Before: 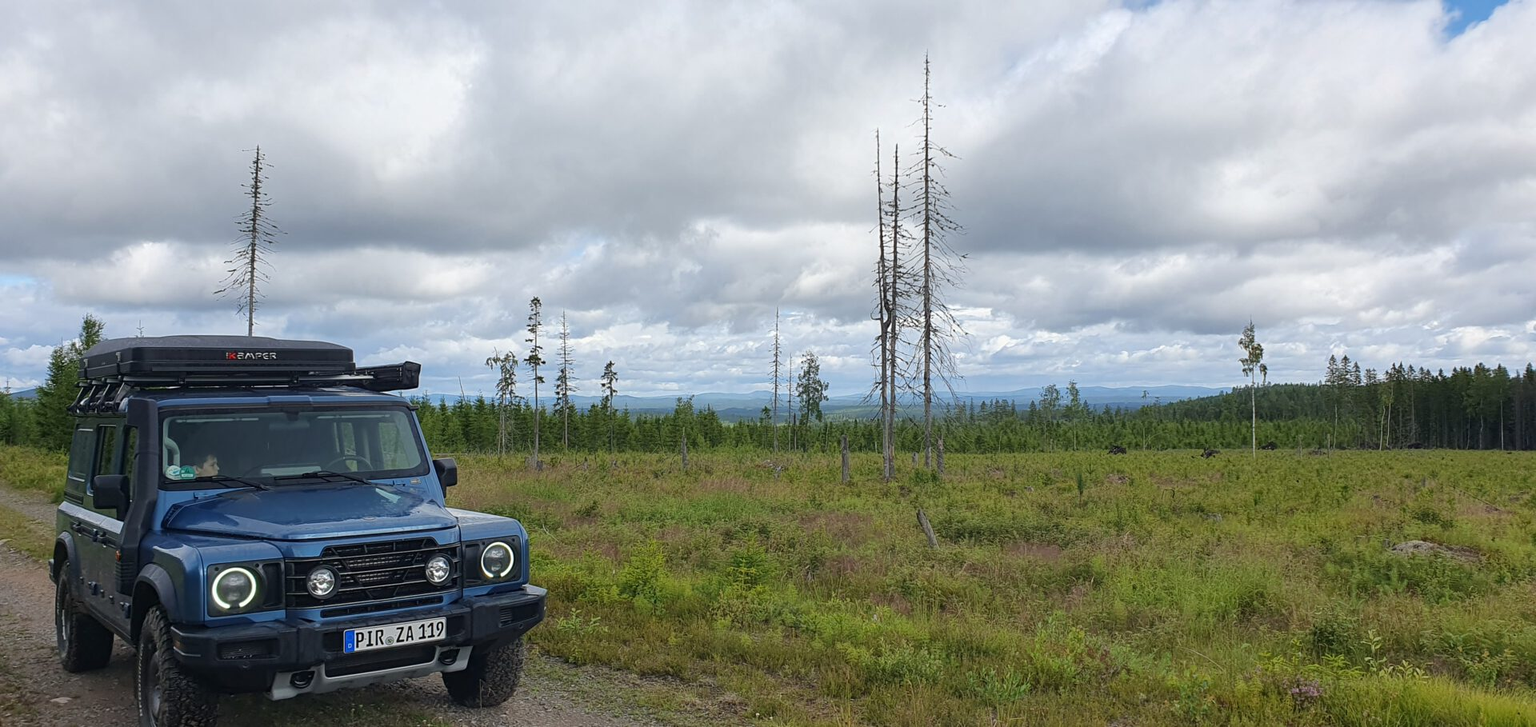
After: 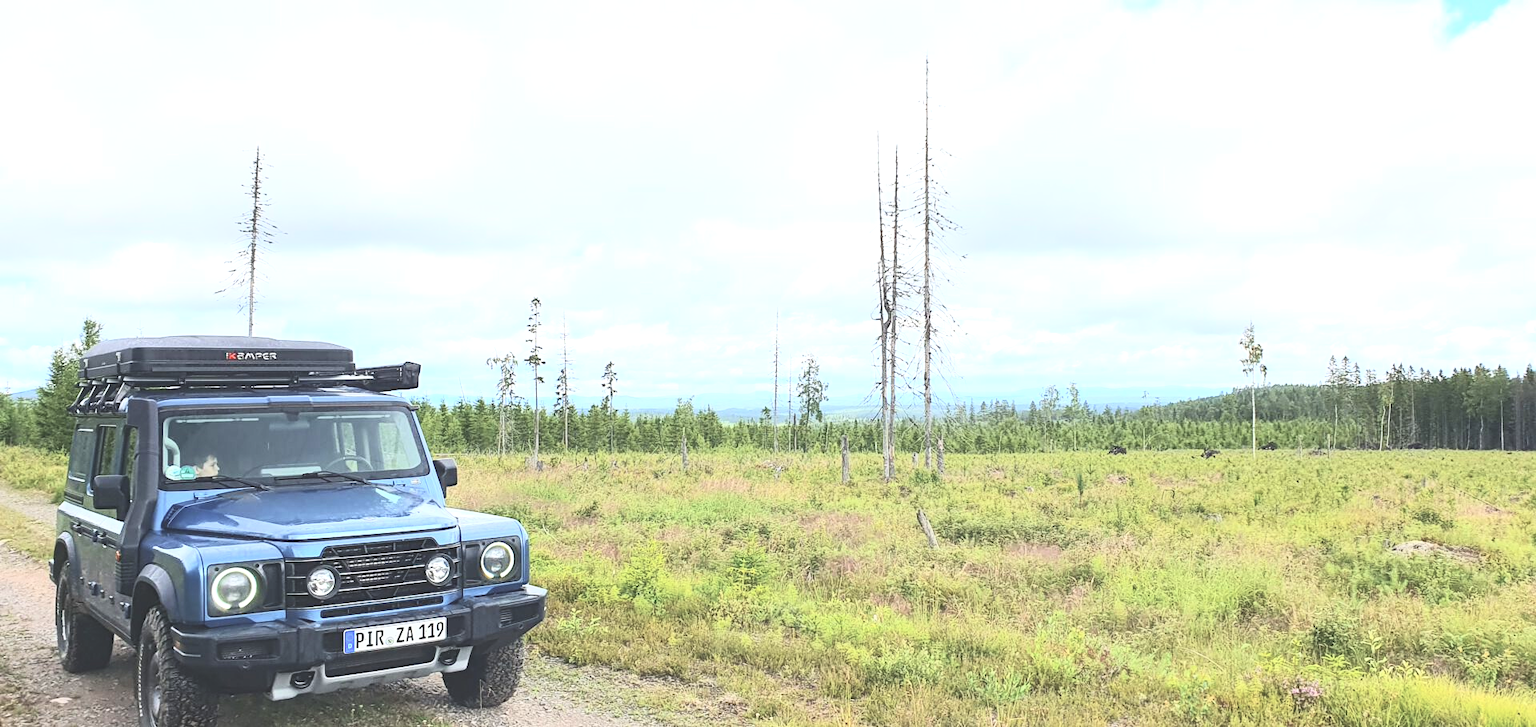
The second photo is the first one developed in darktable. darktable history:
contrast brightness saturation: contrast 0.39, brightness 0.53
exposure: black level correction -0.005, exposure 1.002 EV, compensate highlight preservation false
